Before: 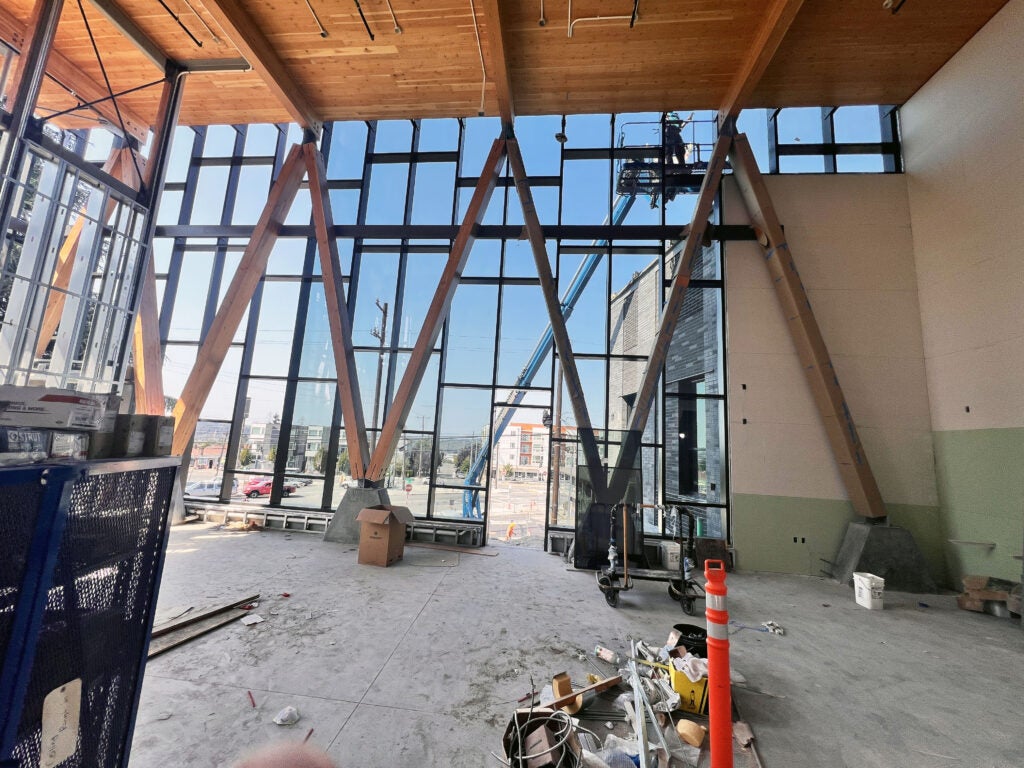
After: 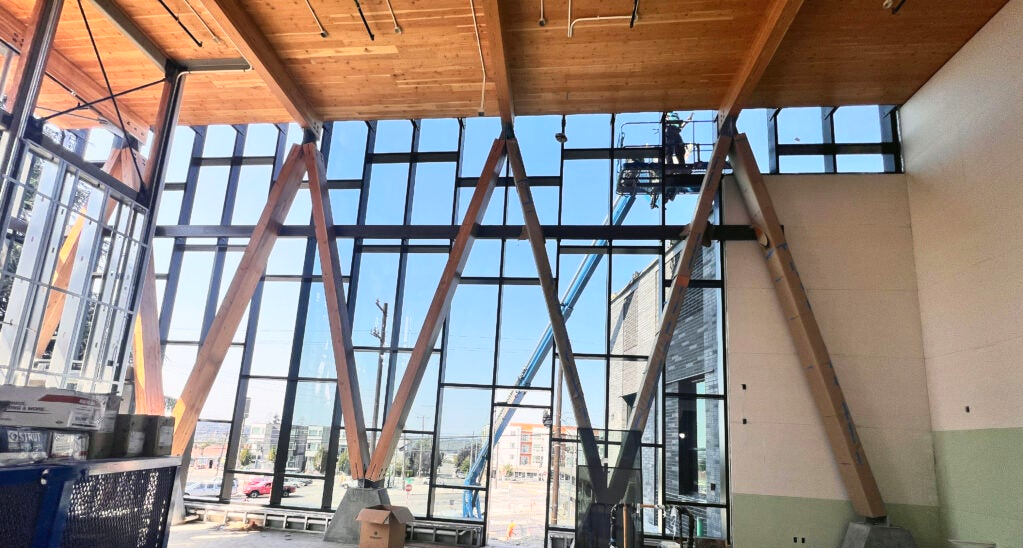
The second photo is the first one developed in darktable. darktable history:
crop: bottom 28.576%
contrast brightness saturation: contrast 0.2, brightness 0.15, saturation 0.14
